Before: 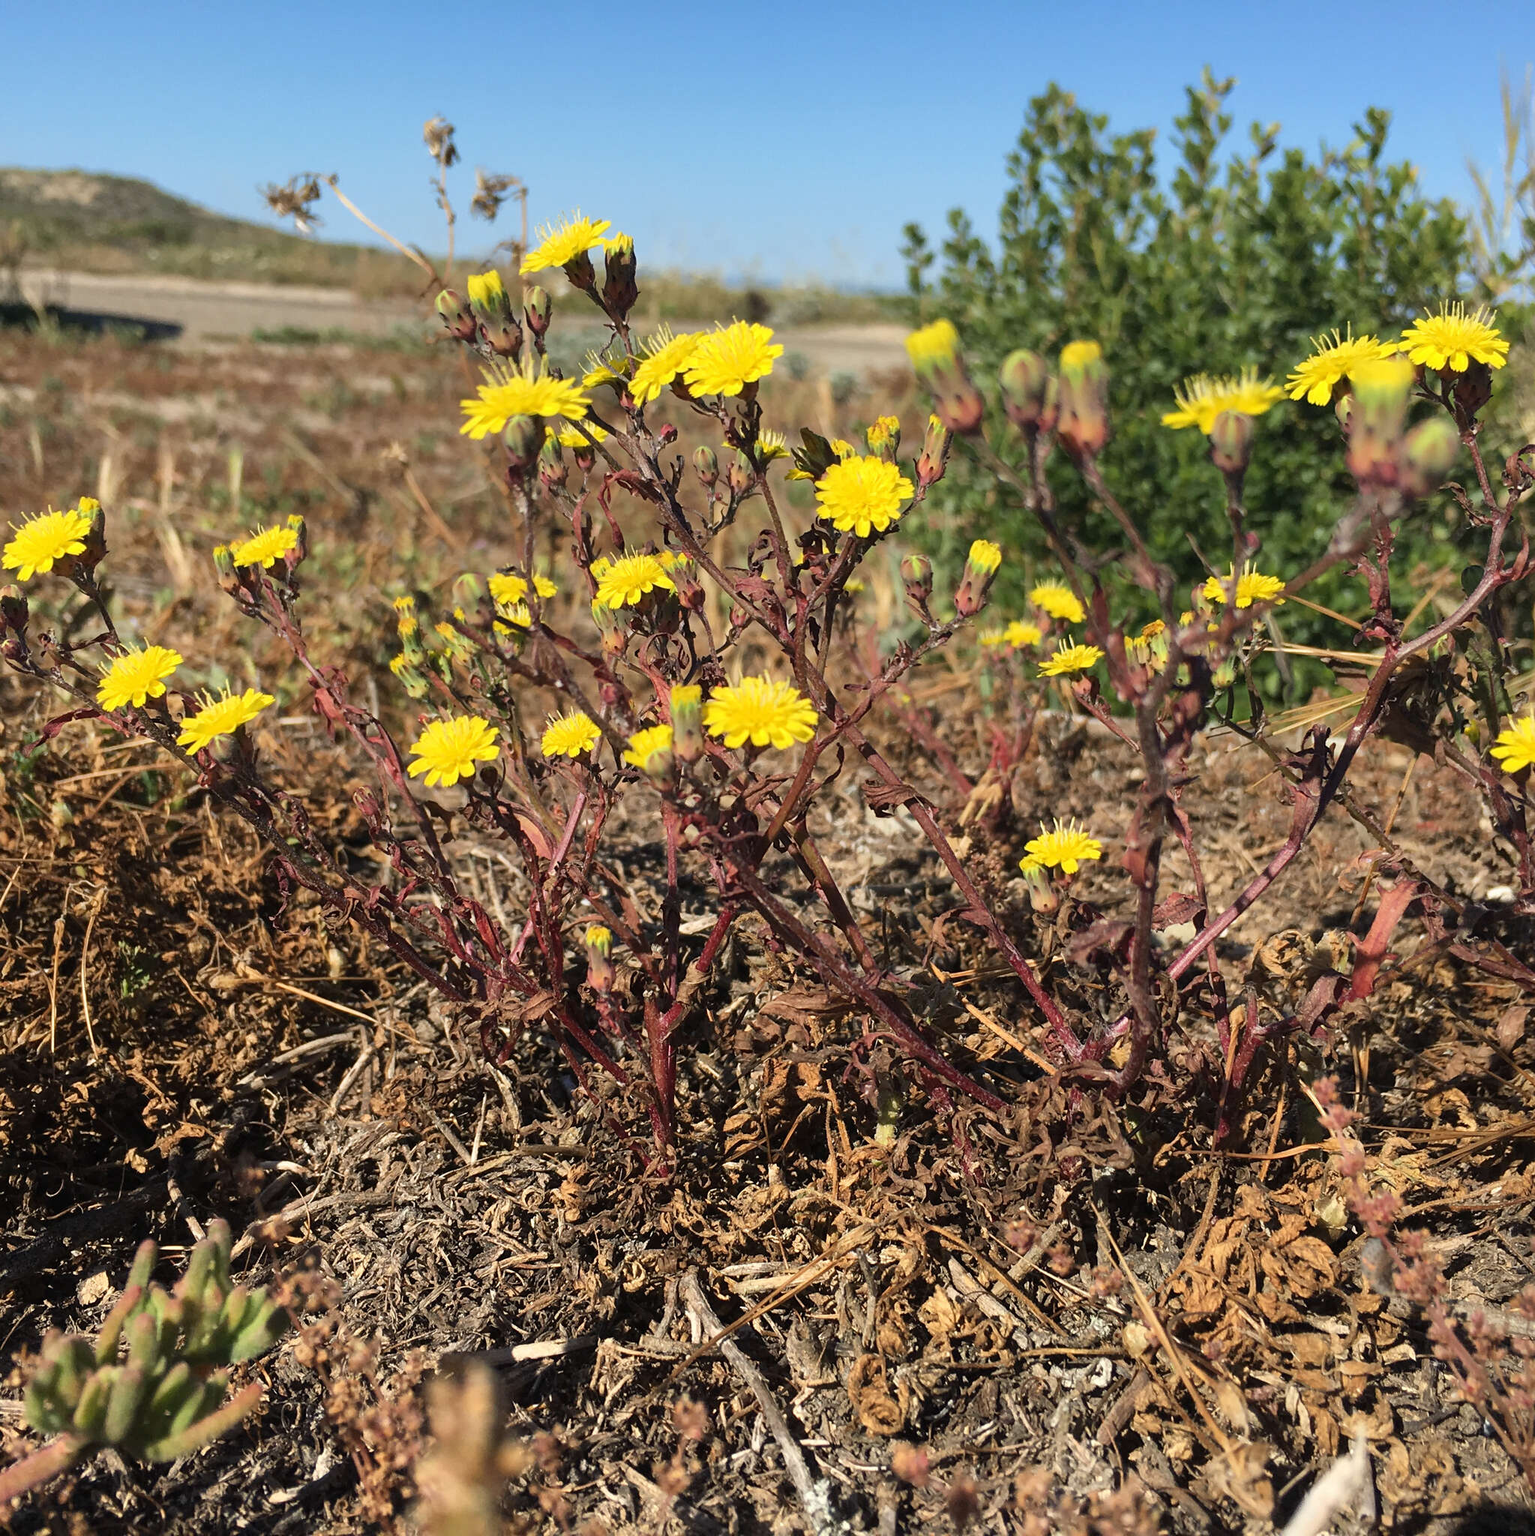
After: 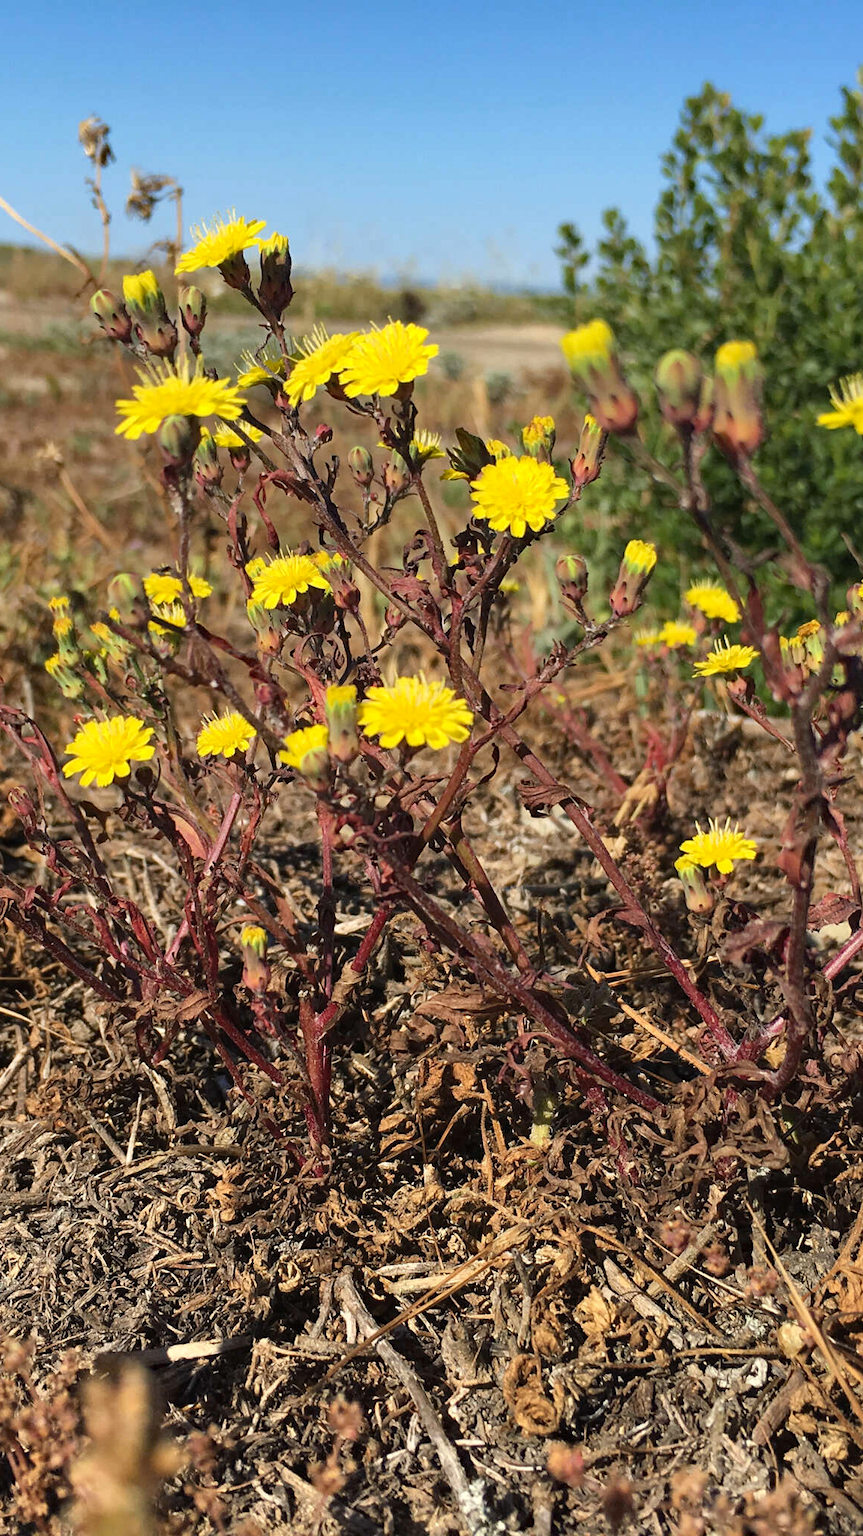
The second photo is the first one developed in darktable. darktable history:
crop and rotate: left 22.516%, right 21.234%
haze removal: compatibility mode true, adaptive false
